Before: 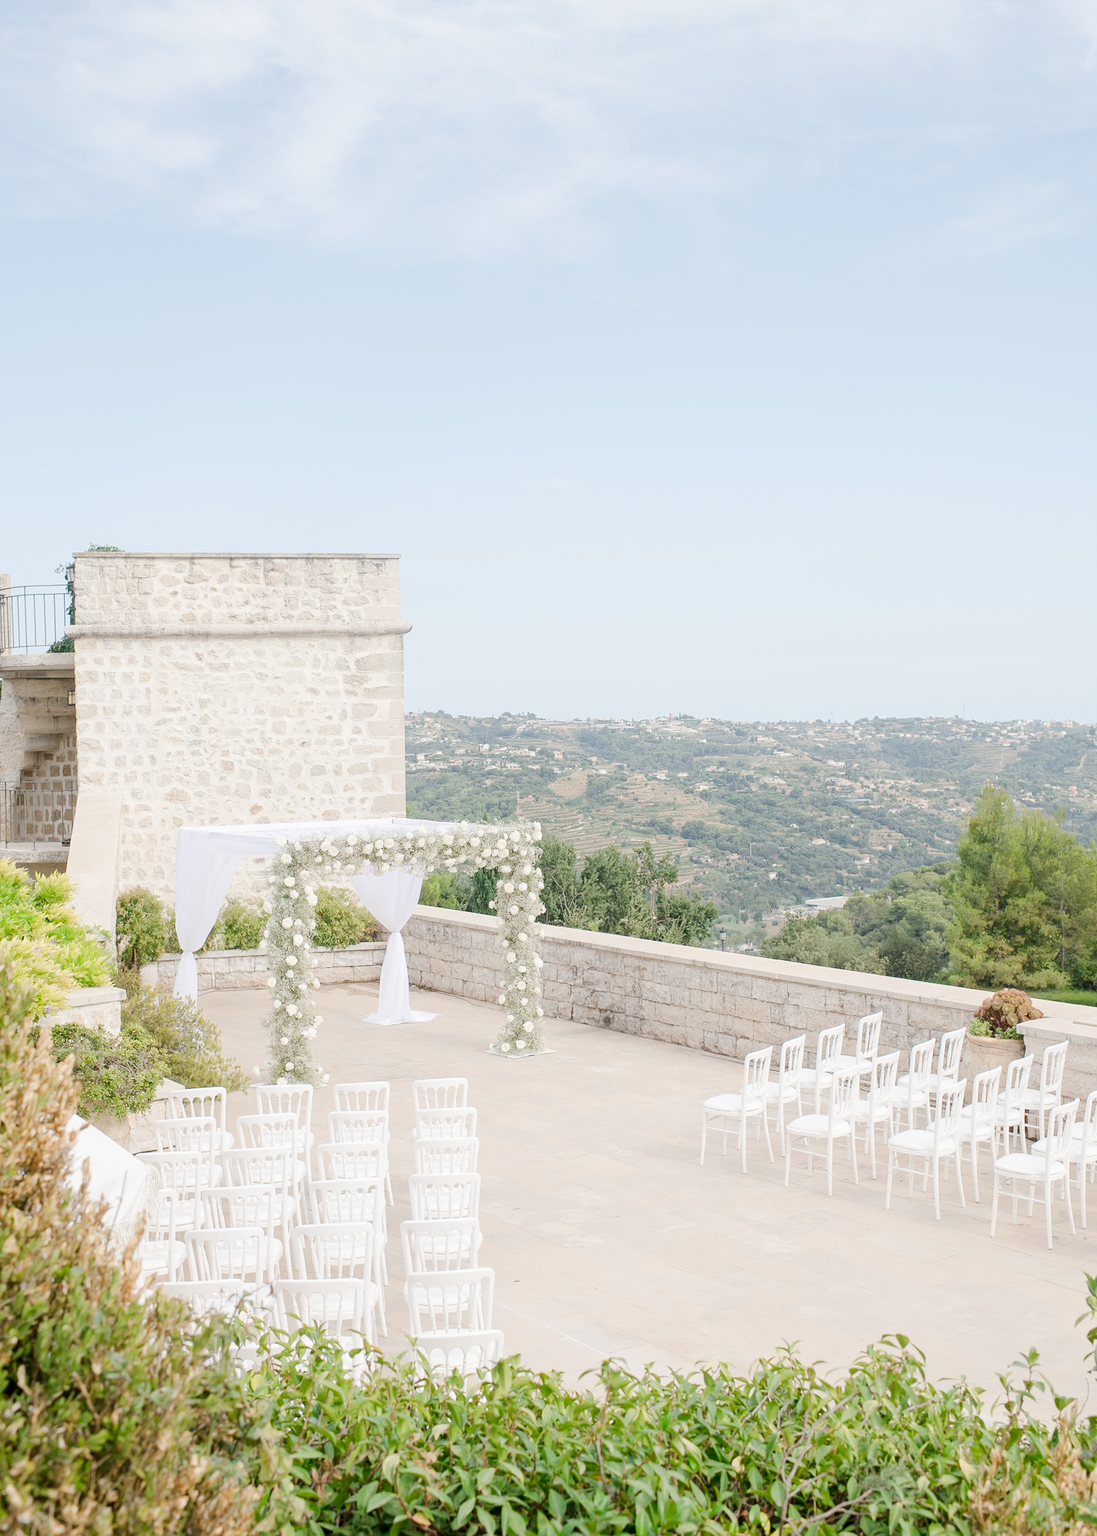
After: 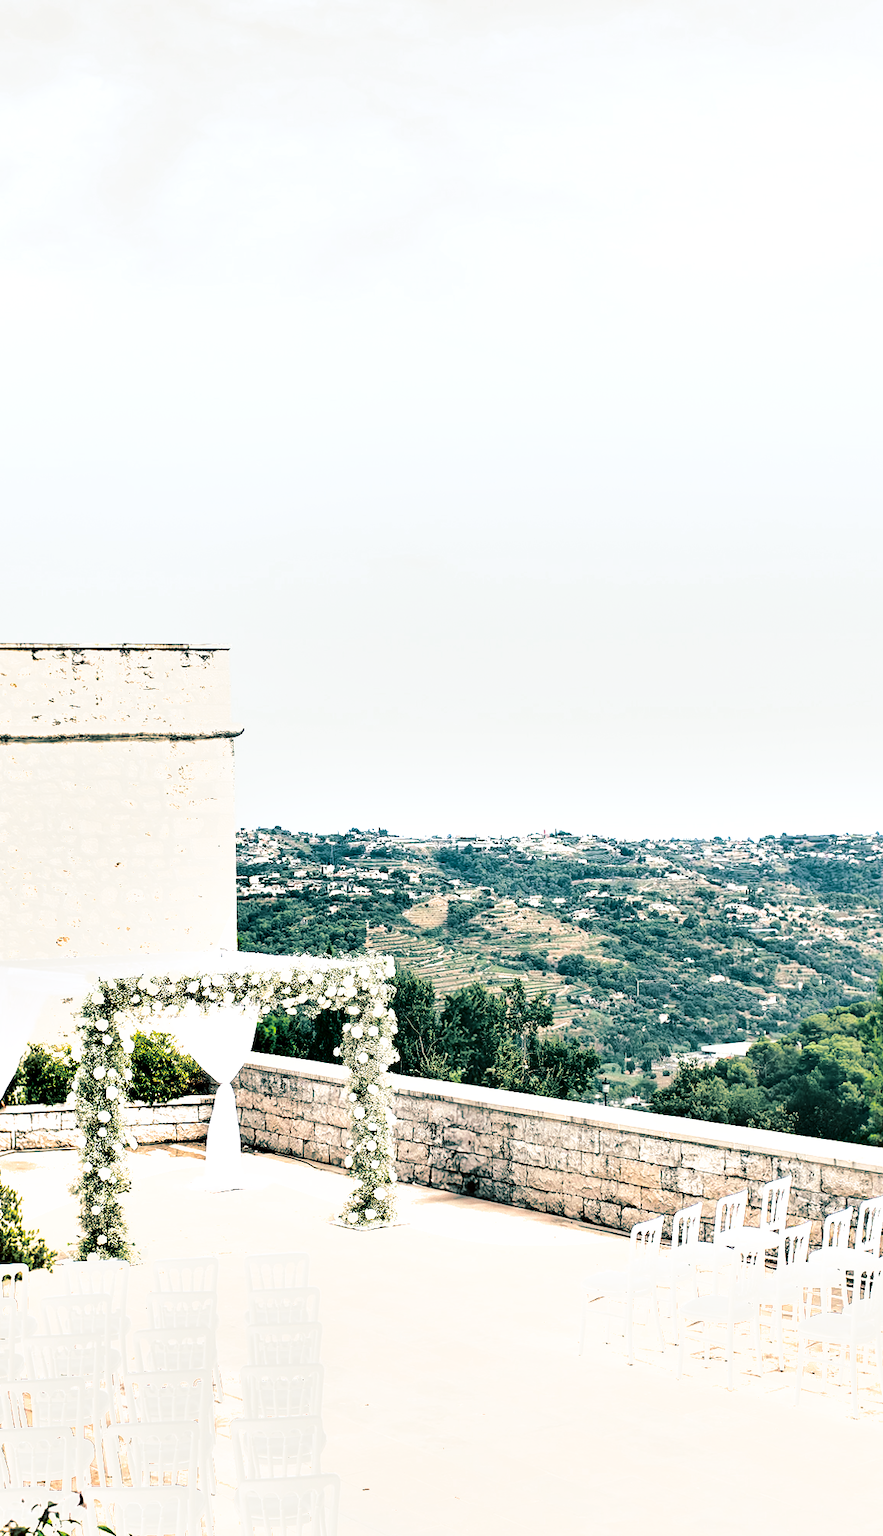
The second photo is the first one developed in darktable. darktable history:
contrast brightness saturation: contrast 0.18, saturation 0.3
crop: left 18.479%, right 12.2%, bottom 13.971%
shadows and highlights: shadows 24.5, highlights -78.15, soften with gaussian
tone equalizer: -8 EV -0.75 EV, -7 EV -0.7 EV, -6 EV -0.6 EV, -5 EV -0.4 EV, -3 EV 0.4 EV, -2 EV 0.6 EV, -1 EV 0.7 EV, +0 EV 0.75 EV, edges refinement/feathering 500, mask exposure compensation -1.57 EV, preserve details no
split-toning: shadows › hue 186.43°, highlights › hue 49.29°, compress 30.29%
